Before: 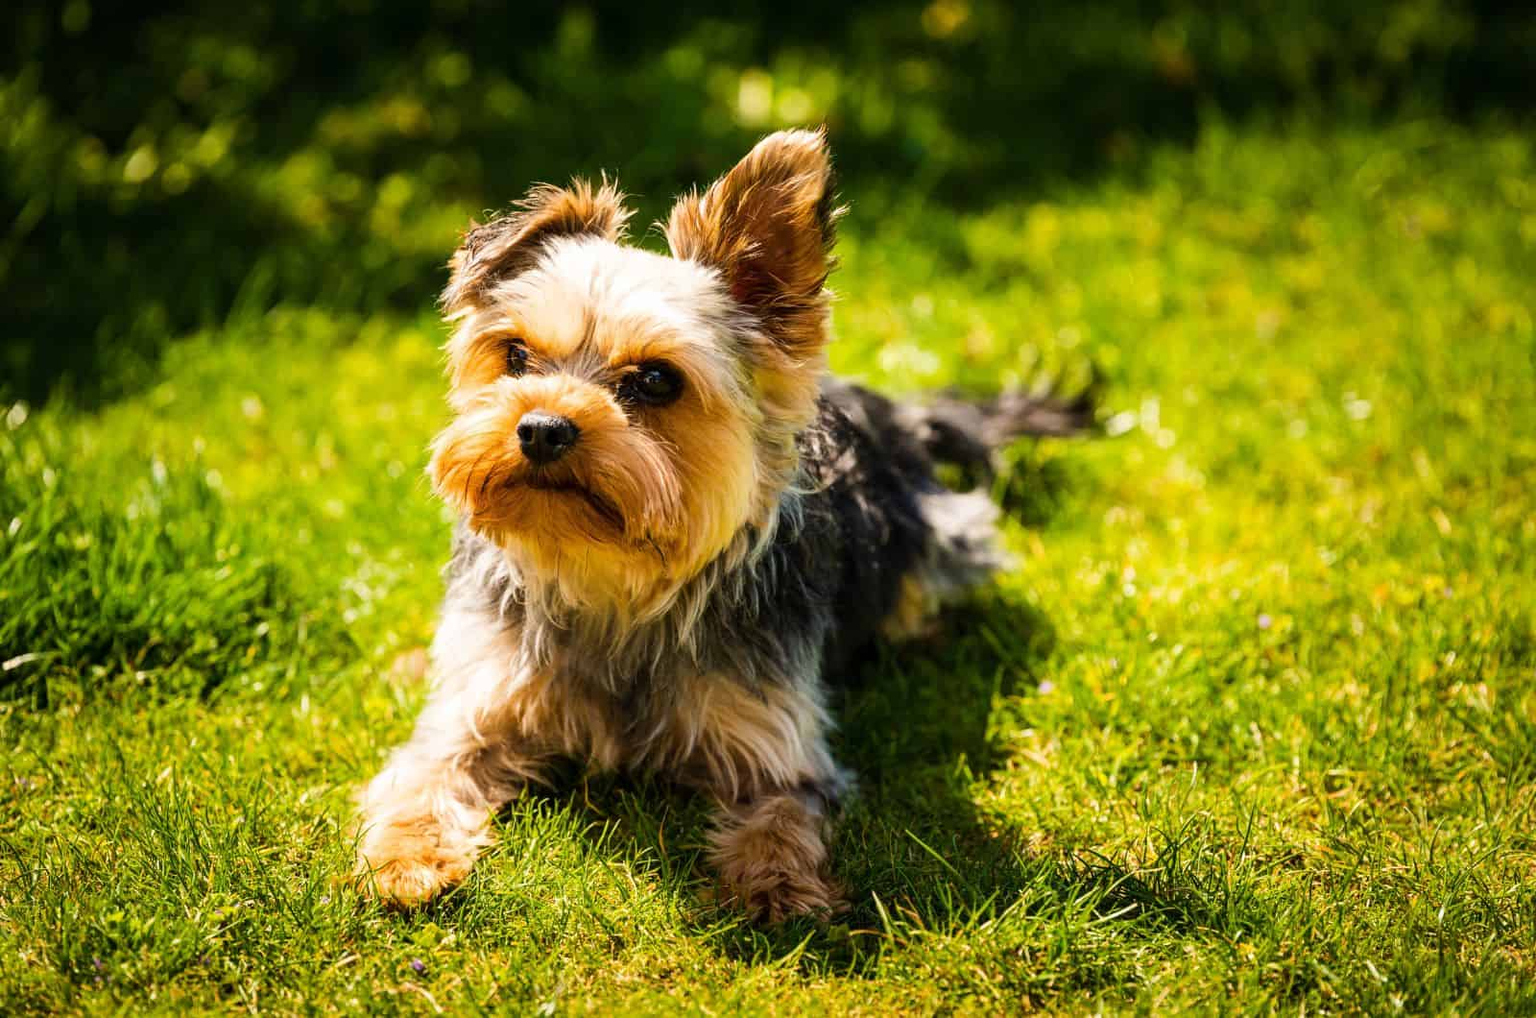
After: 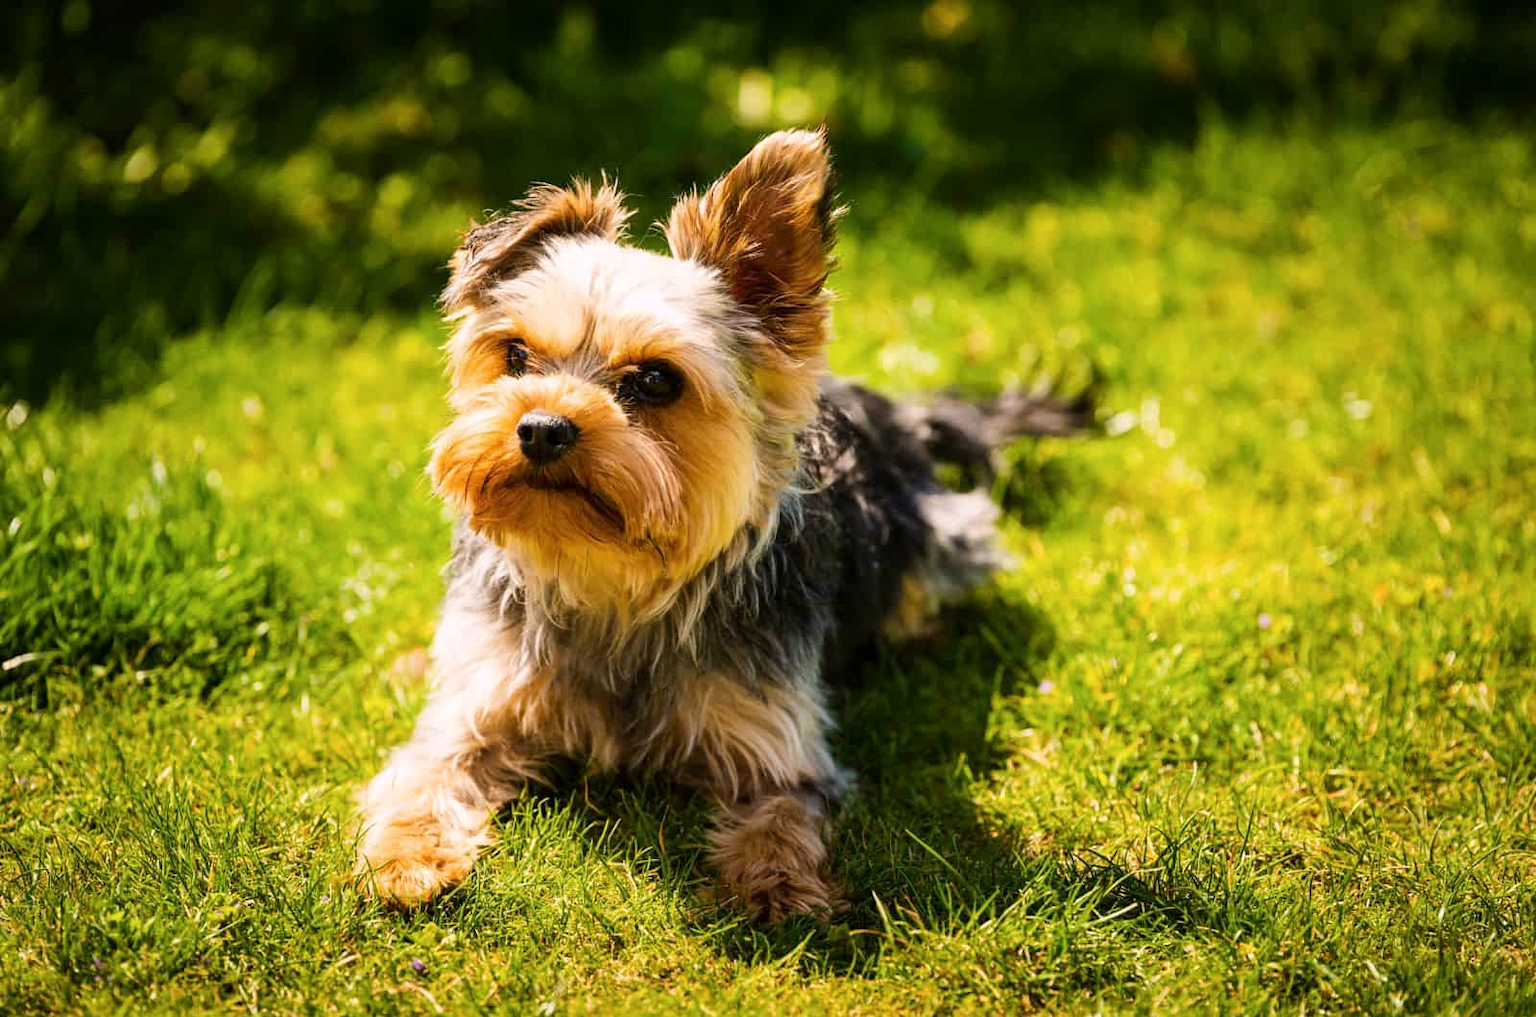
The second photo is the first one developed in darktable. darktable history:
base curve: curves: ch0 [(0, 0) (0.283, 0.295) (1, 1)], preserve colors none
color correction: highlights a* 2.97, highlights b* -1, shadows a* -0.065, shadows b* 1.88, saturation 0.982
exposure: exposure -0.029 EV, compensate highlight preservation false
